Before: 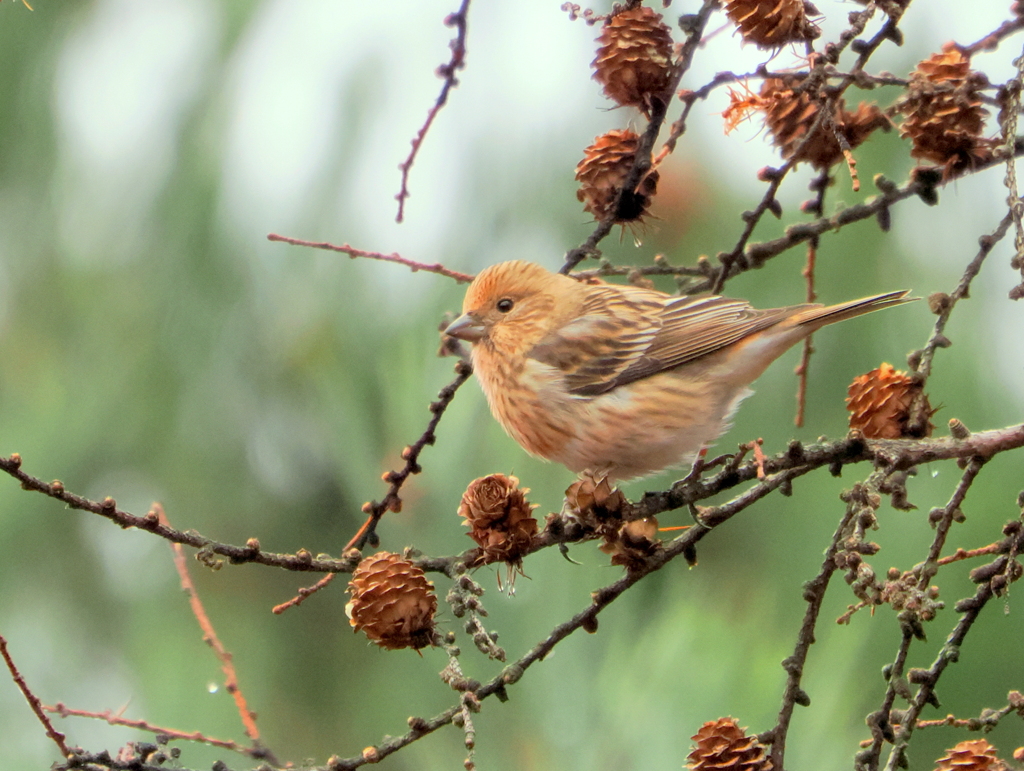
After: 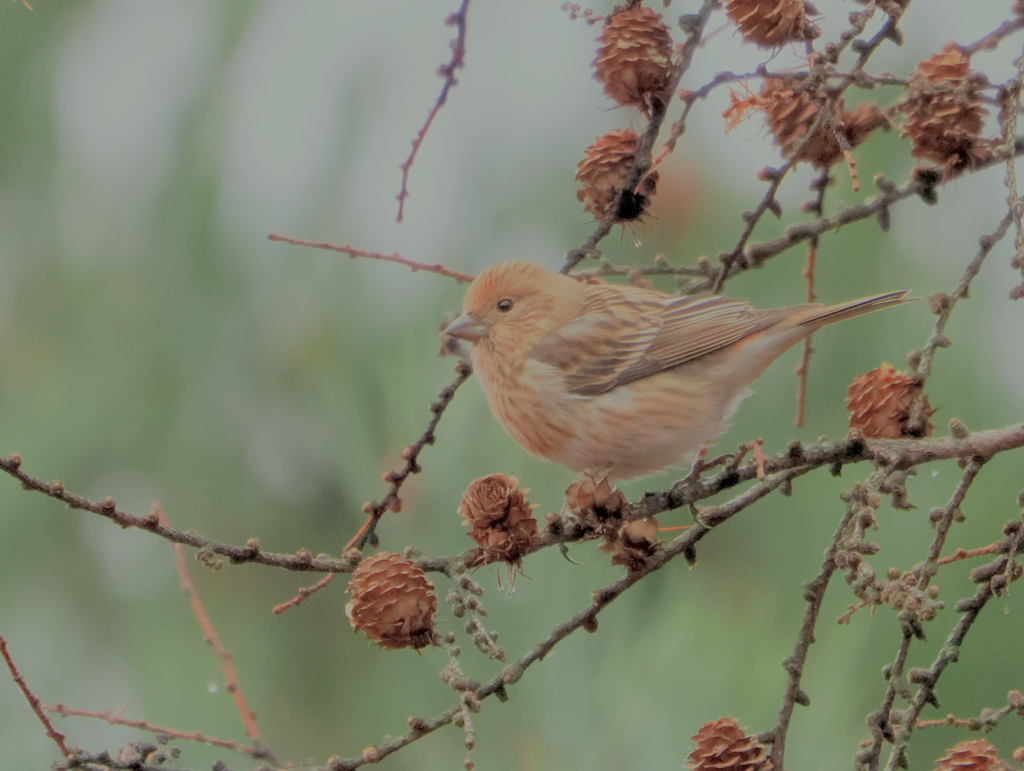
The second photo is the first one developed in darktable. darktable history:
filmic rgb: black relative exposure -15.93 EV, white relative exposure 7.96 EV, threshold 2.99 EV, hardness 4.21, latitude 50.23%, contrast 0.503, iterations of high-quality reconstruction 0, enable highlight reconstruction true
contrast brightness saturation: contrast 0.015, saturation -0.065
